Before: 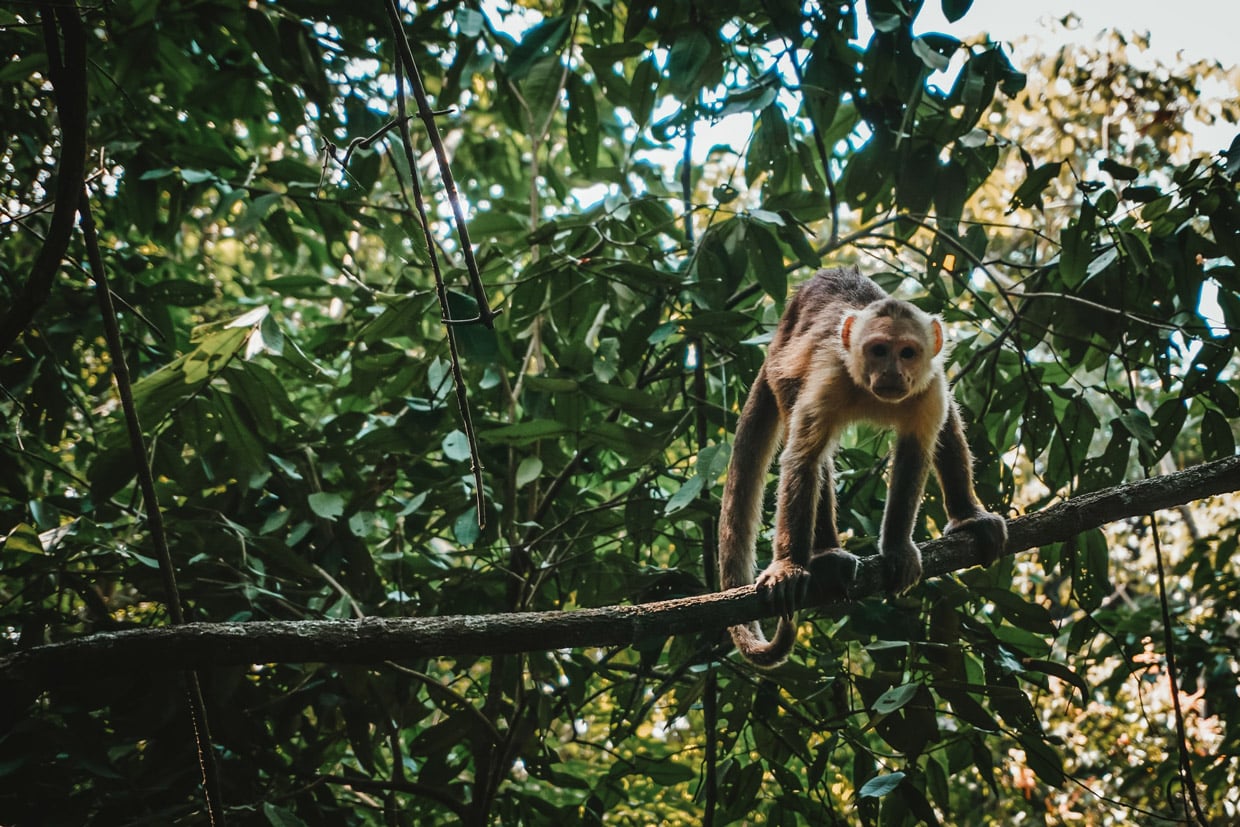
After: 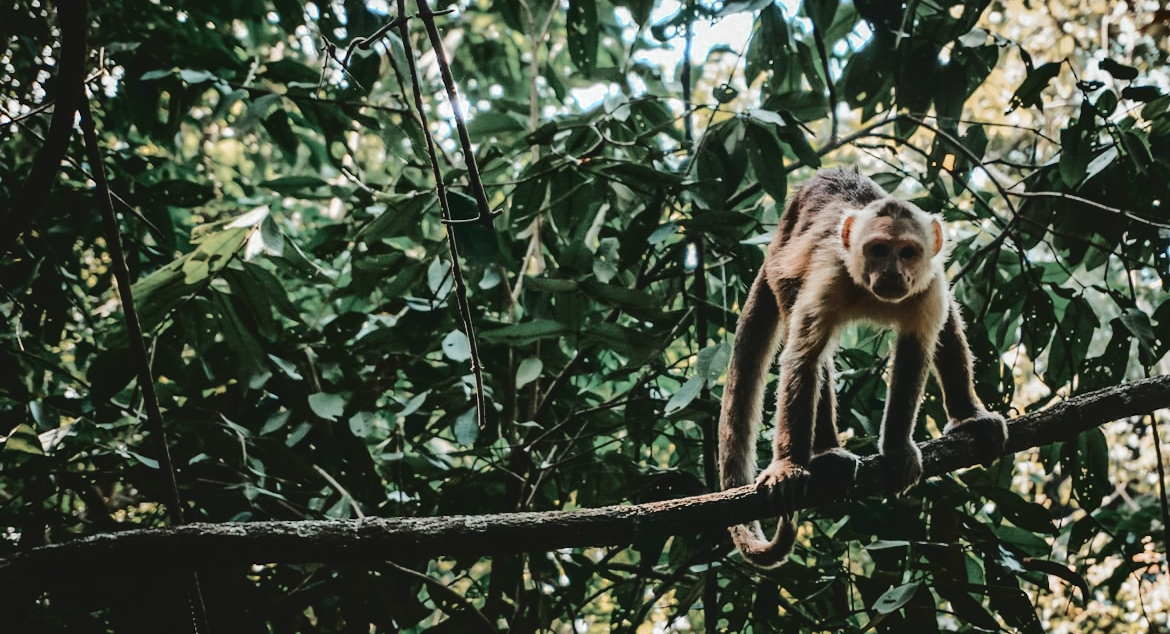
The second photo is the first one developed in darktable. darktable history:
crop and rotate: angle 0.058°, top 12.047%, right 5.423%, bottom 11.094%
tone curve: curves: ch0 [(0, 0) (0.003, 0.057) (0.011, 0.061) (0.025, 0.065) (0.044, 0.075) (0.069, 0.082) (0.1, 0.09) (0.136, 0.102) (0.177, 0.145) (0.224, 0.195) (0.277, 0.27) (0.335, 0.374) (0.399, 0.486) (0.468, 0.578) (0.543, 0.652) (0.623, 0.717) (0.709, 0.778) (0.801, 0.837) (0.898, 0.909) (1, 1)], color space Lab, independent channels, preserve colors basic power
local contrast: mode bilateral grid, contrast 20, coarseness 49, detail 119%, midtone range 0.2
color zones: curves: ch0 [(0, 0.5) (0.125, 0.4) (0.25, 0.5) (0.375, 0.4) (0.5, 0.4) (0.625, 0.6) (0.75, 0.6) (0.875, 0.5)]; ch1 [(0, 0.35) (0.125, 0.45) (0.25, 0.35) (0.375, 0.35) (0.5, 0.35) (0.625, 0.35) (0.75, 0.45) (0.875, 0.35)]; ch2 [(0, 0.6) (0.125, 0.5) (0.25, 0.5) (0.375, 0.6) (0.5, 0.6) (0.625, 0.5) (0.75, 0.5) (0.875, 0.5)]
